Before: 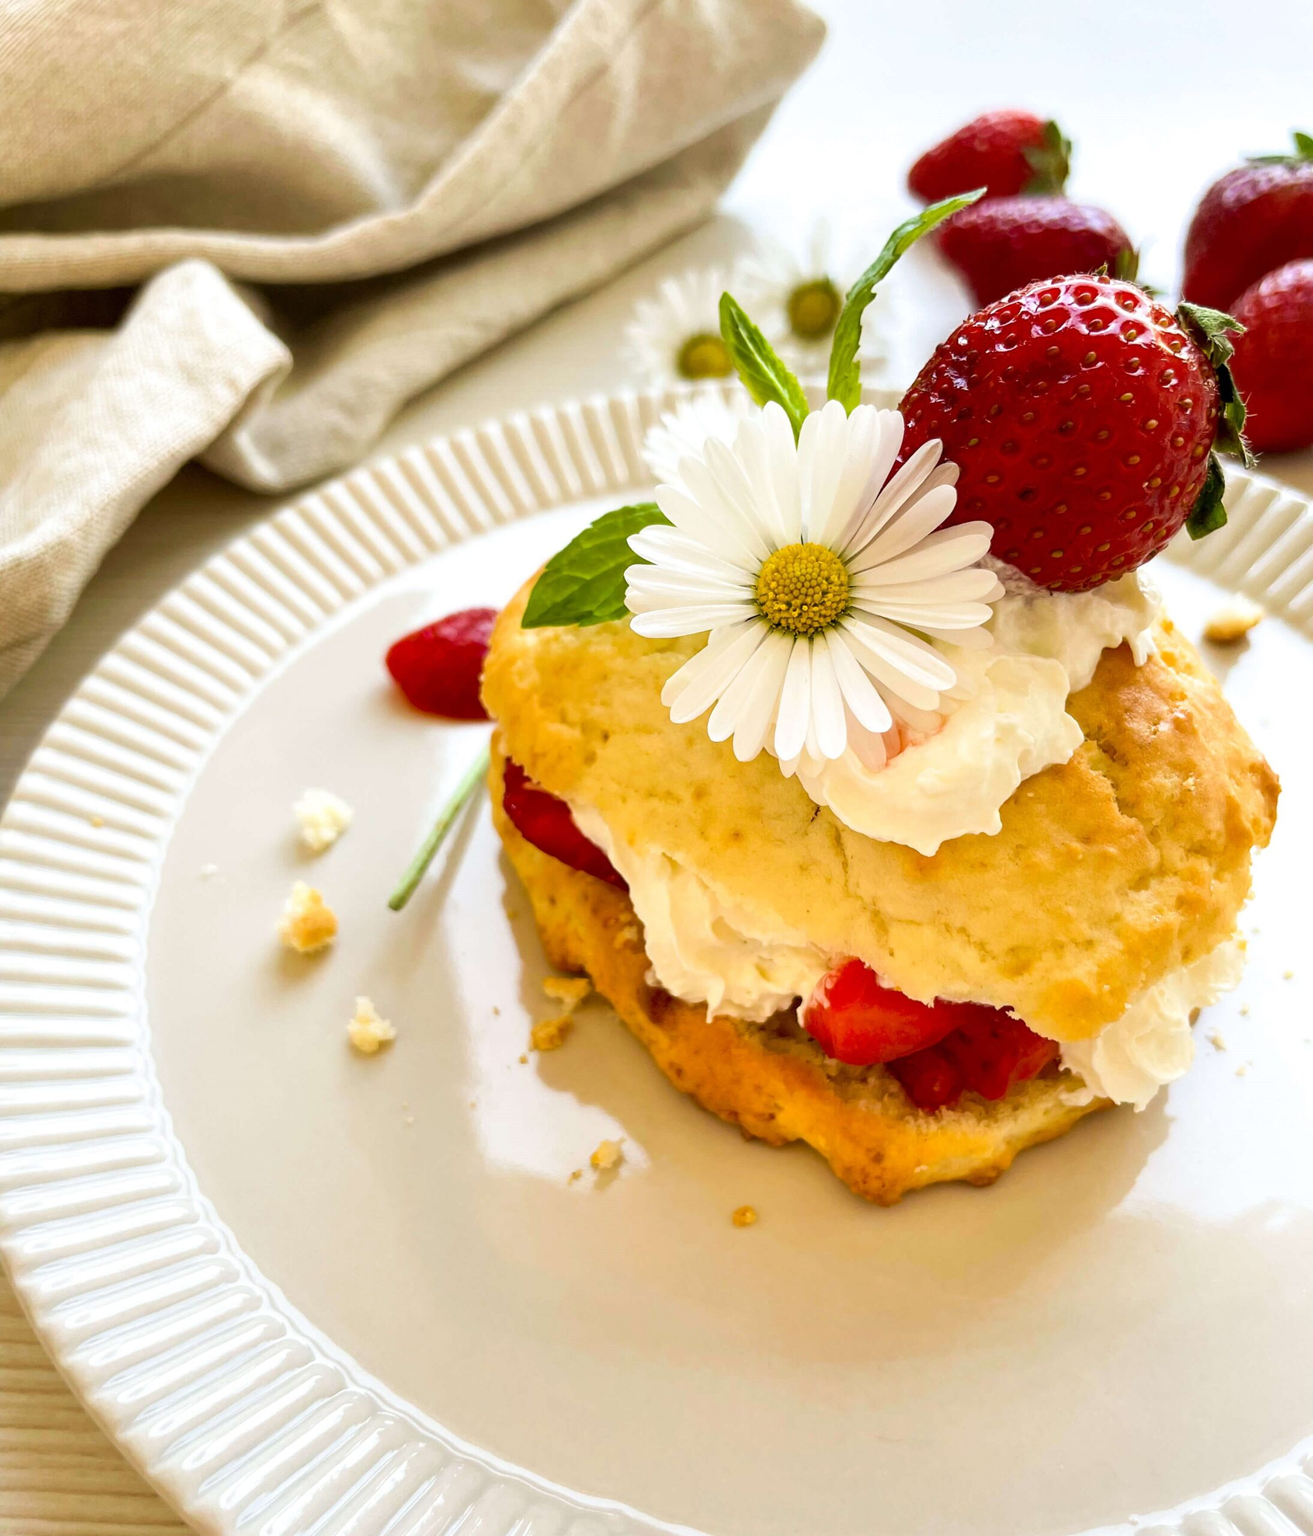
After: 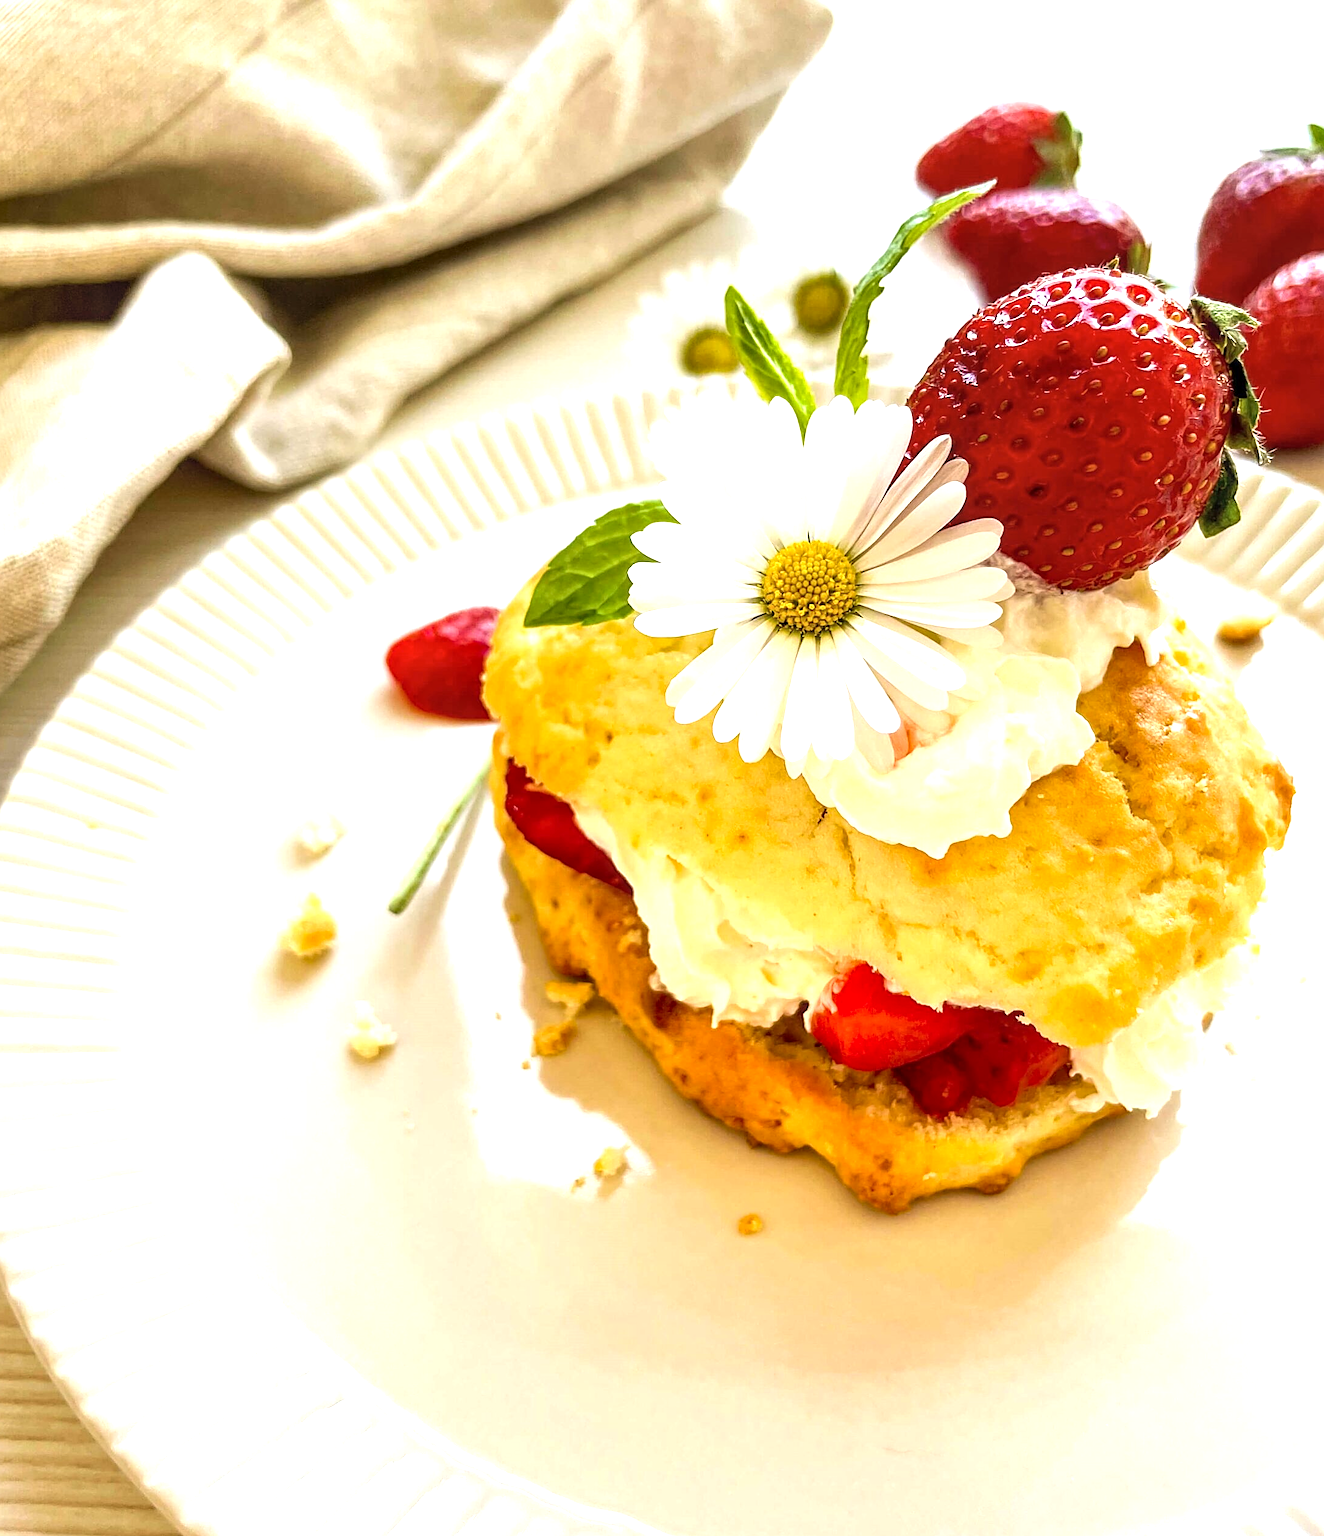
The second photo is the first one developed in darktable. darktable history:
sharpen: on, module defaults
crop: left 0.465%, top 0.708%, right 0.186%, bottom 0.778%
local contrast: detail 130%
exposure: exposure 0.667 EV, compensate highlight preservation false
